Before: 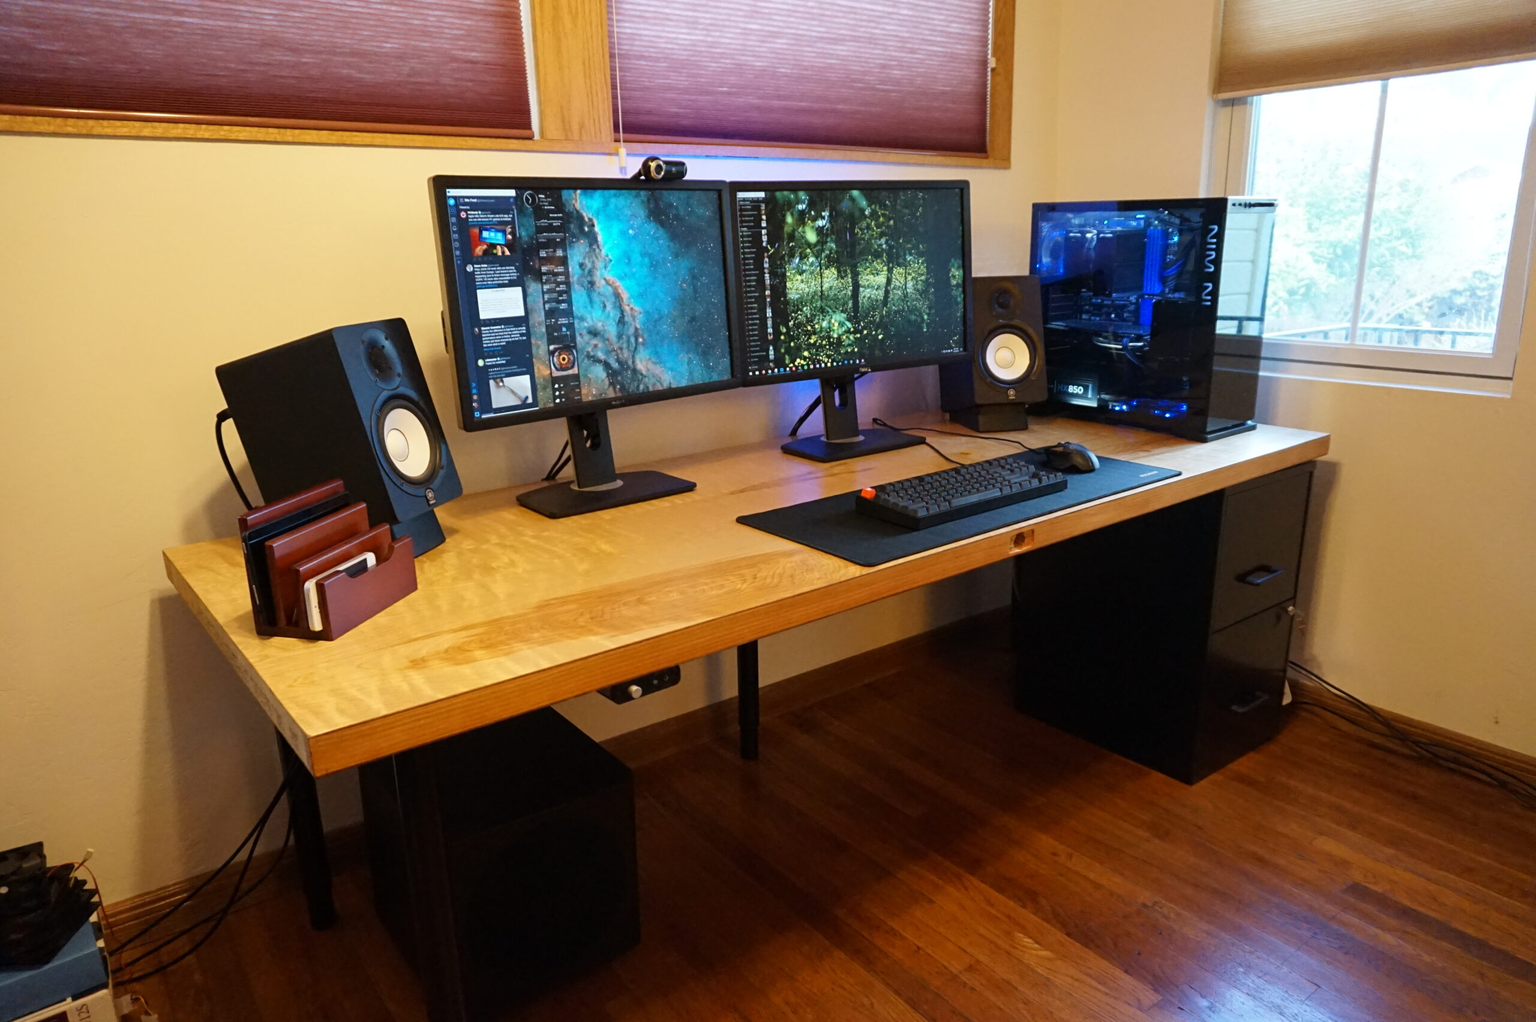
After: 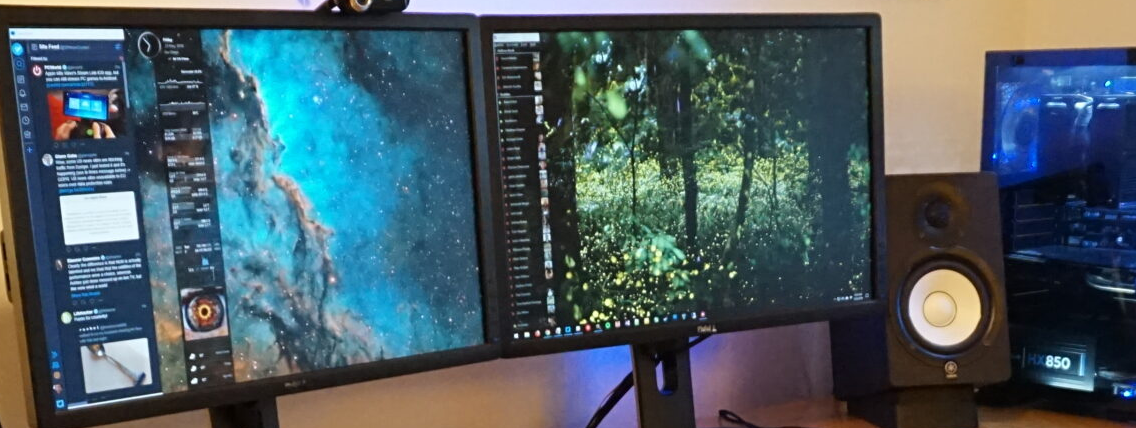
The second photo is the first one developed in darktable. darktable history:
crop: left 28.745%, top 16.848%, right 26.846%, bottom 58.032%
